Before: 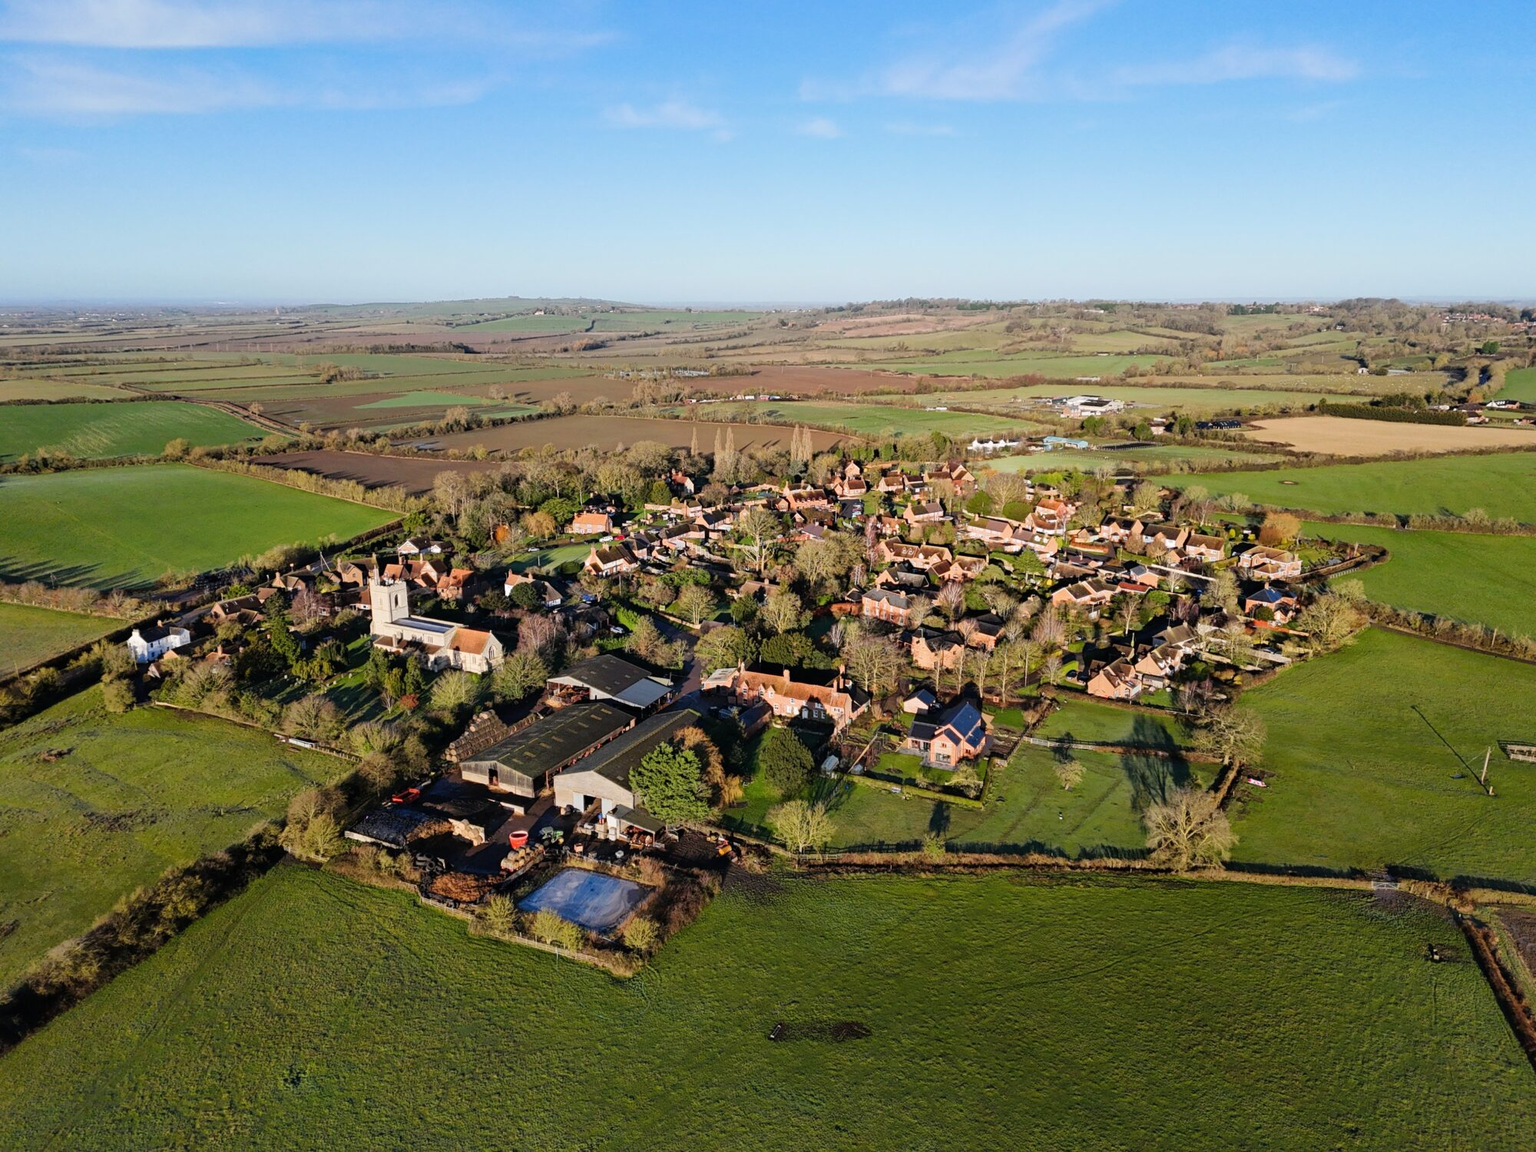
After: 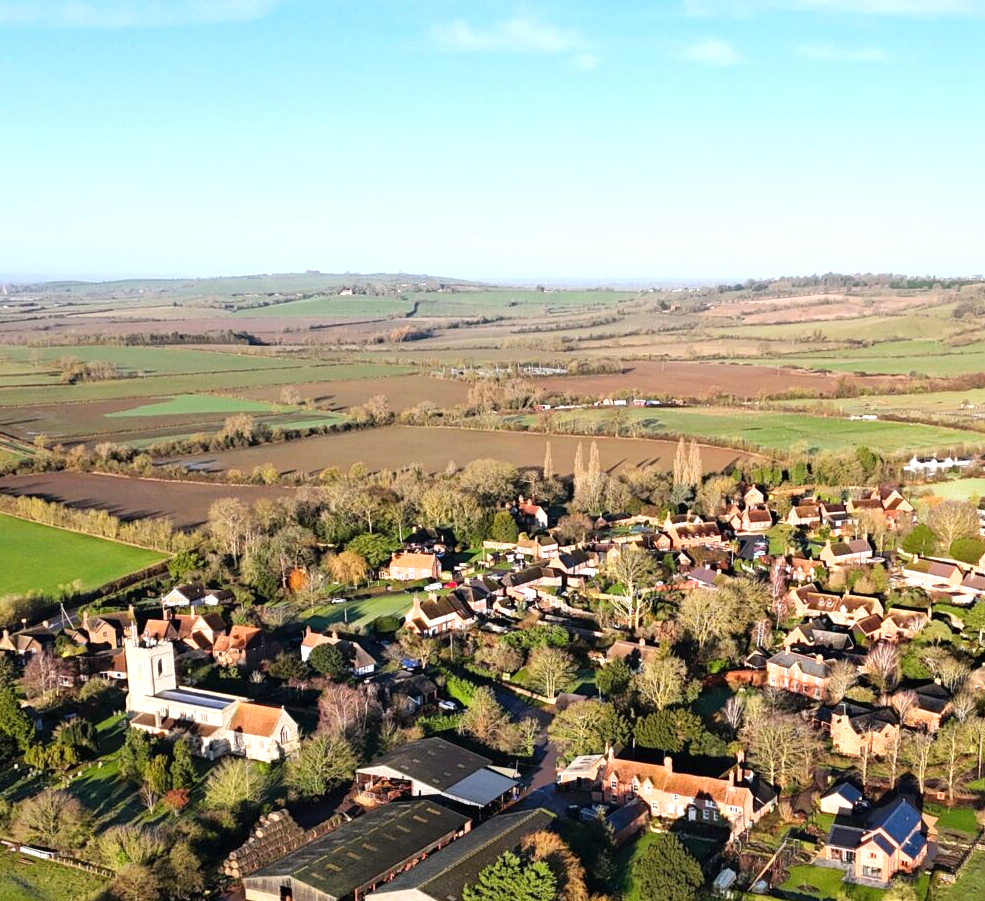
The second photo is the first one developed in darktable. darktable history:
crop: left 17.835%, top 7.675%, right 32.881%, bottom 32.213%
exposure: exposure 0.636 EV, compensate highlight preservation false
